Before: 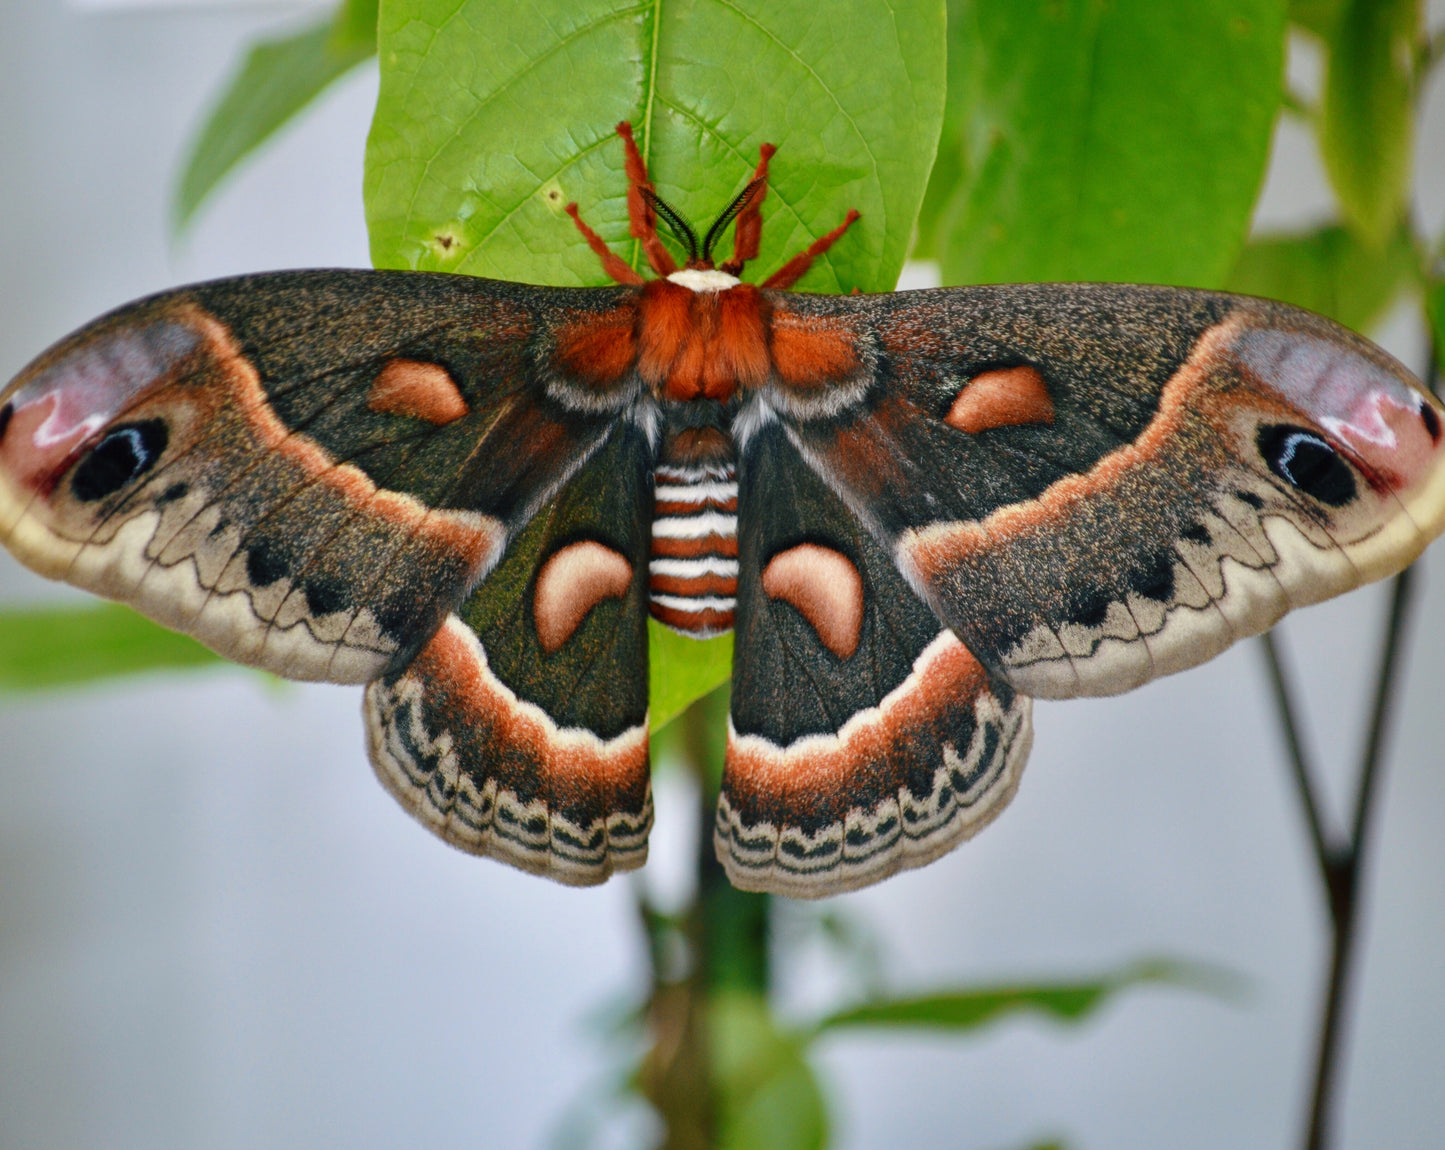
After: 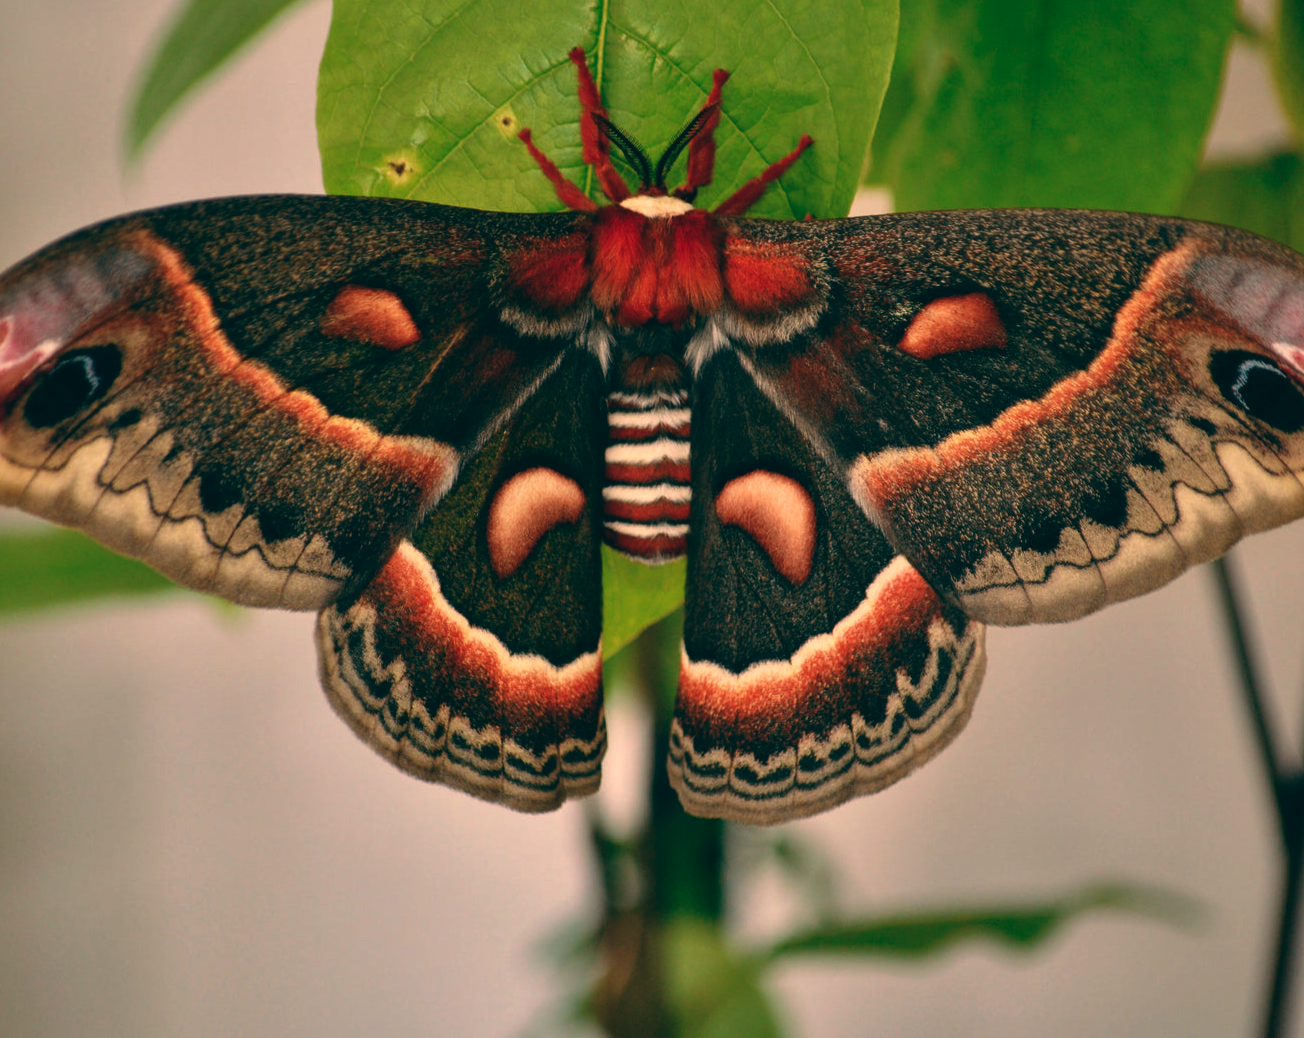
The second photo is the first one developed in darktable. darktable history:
crop: left 3.305%, top 6.436%, right 6.389%, bottom 3.258%
color balance: lift [1.016, 0.983, 1, 1.017], gamma [0.78, 1.018, 1.043, 0.957], gain [0.786, 1.063, 0.937, 1.017], input saturation 118.26%, contrast 13.43%, contrast fulcrum 21.62%, output saturation 82.76%
white balance: red 1.123, blue 0.83
